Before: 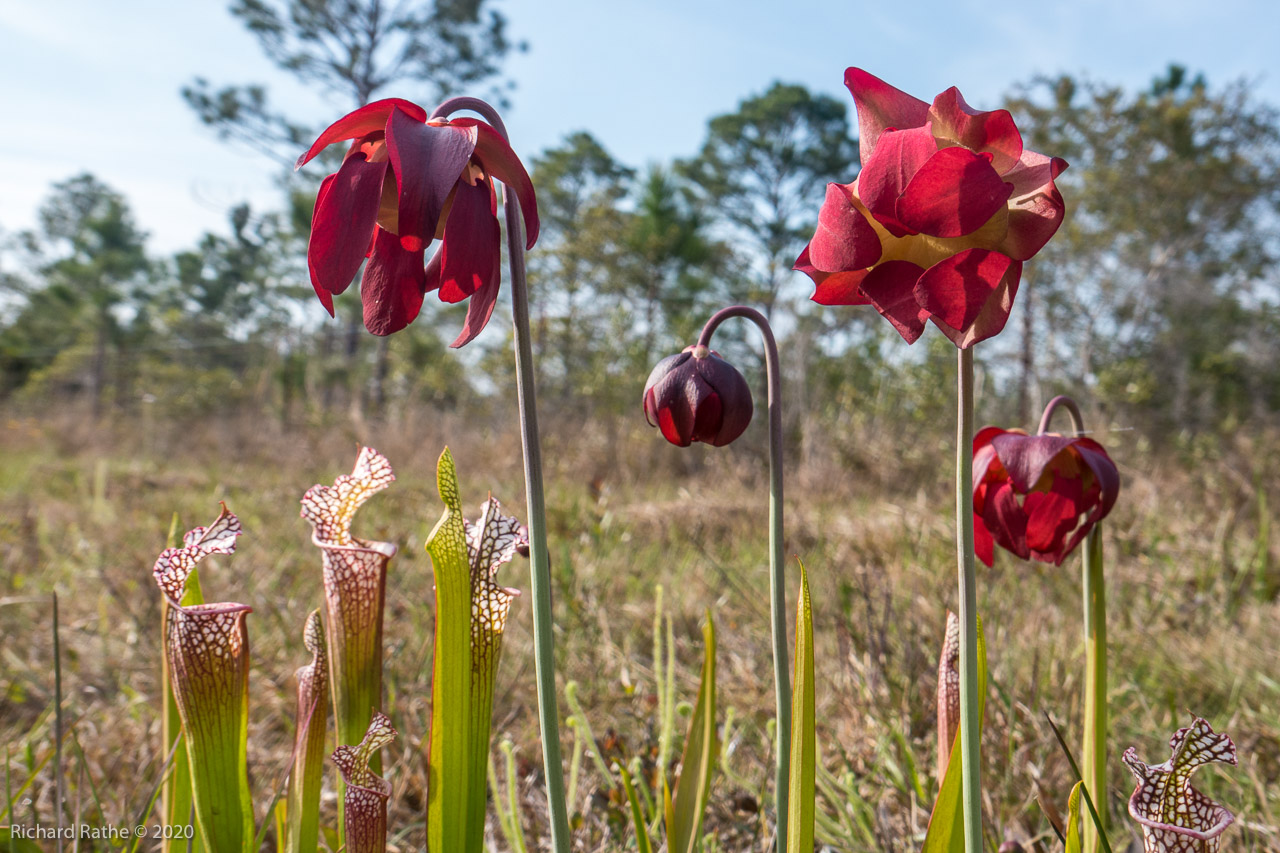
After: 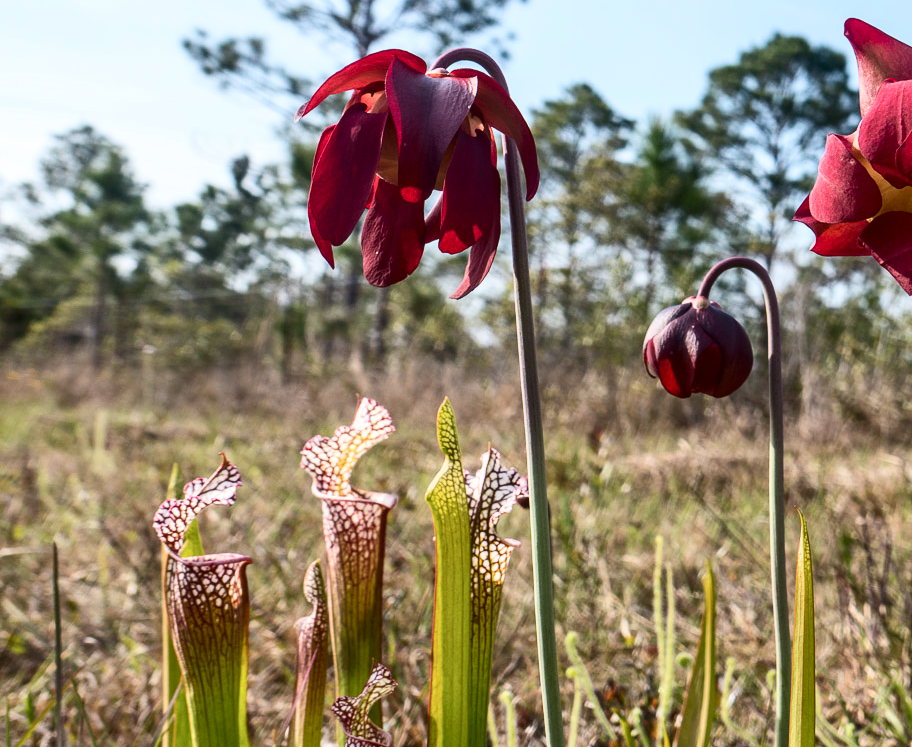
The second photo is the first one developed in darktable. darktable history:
contrast brightness saturation: contrast 0.28
crop: top 5.803%, right 27.864%, bottom 5.804%
